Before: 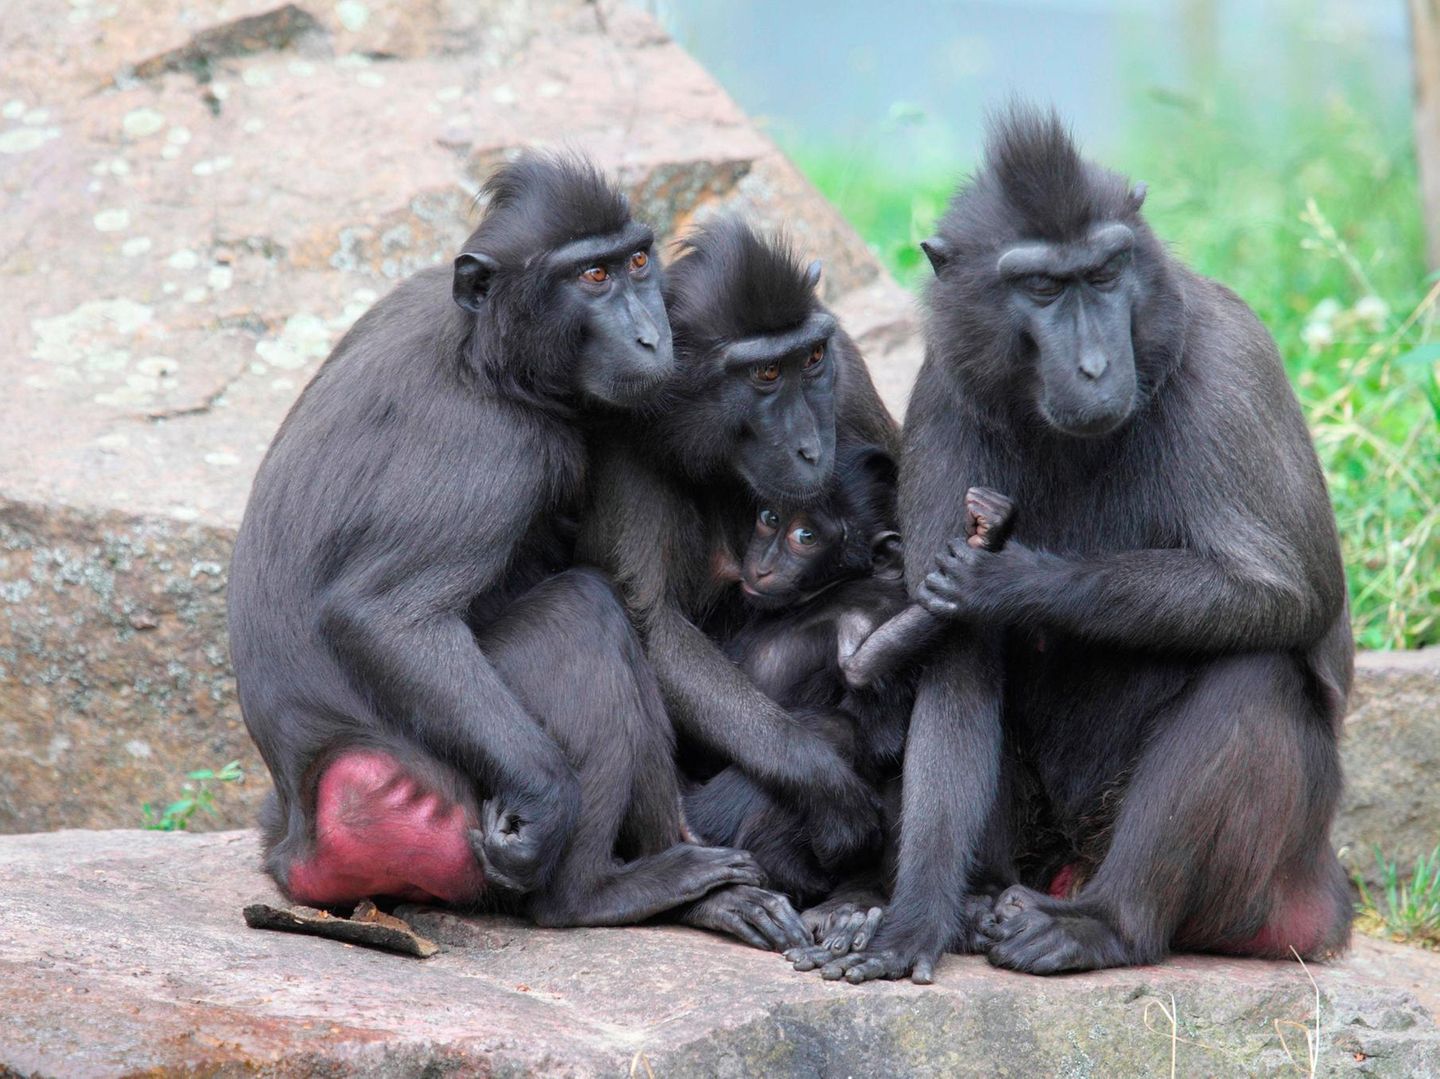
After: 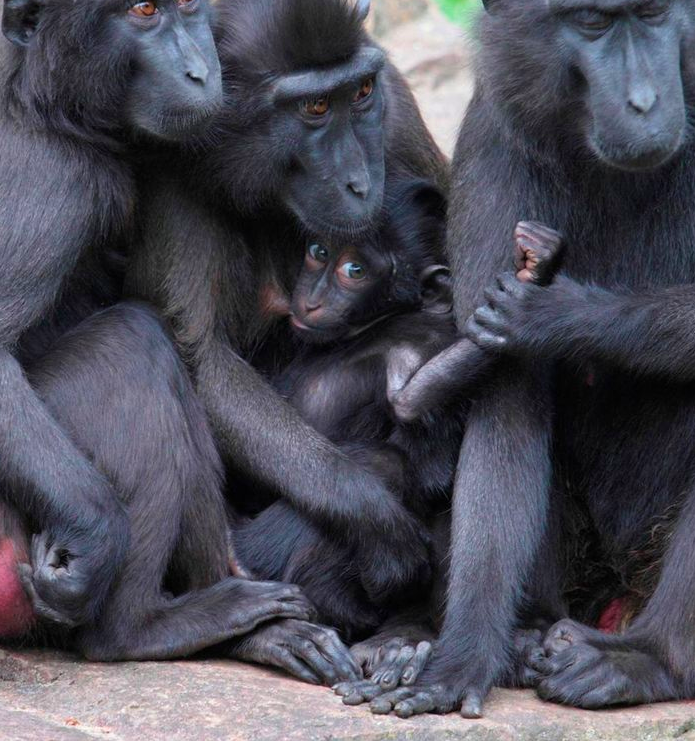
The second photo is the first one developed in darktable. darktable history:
velvia: on, module defaults
crop: left 31.379%, top 24.658%, right 20.326%, bottom 6.628%
